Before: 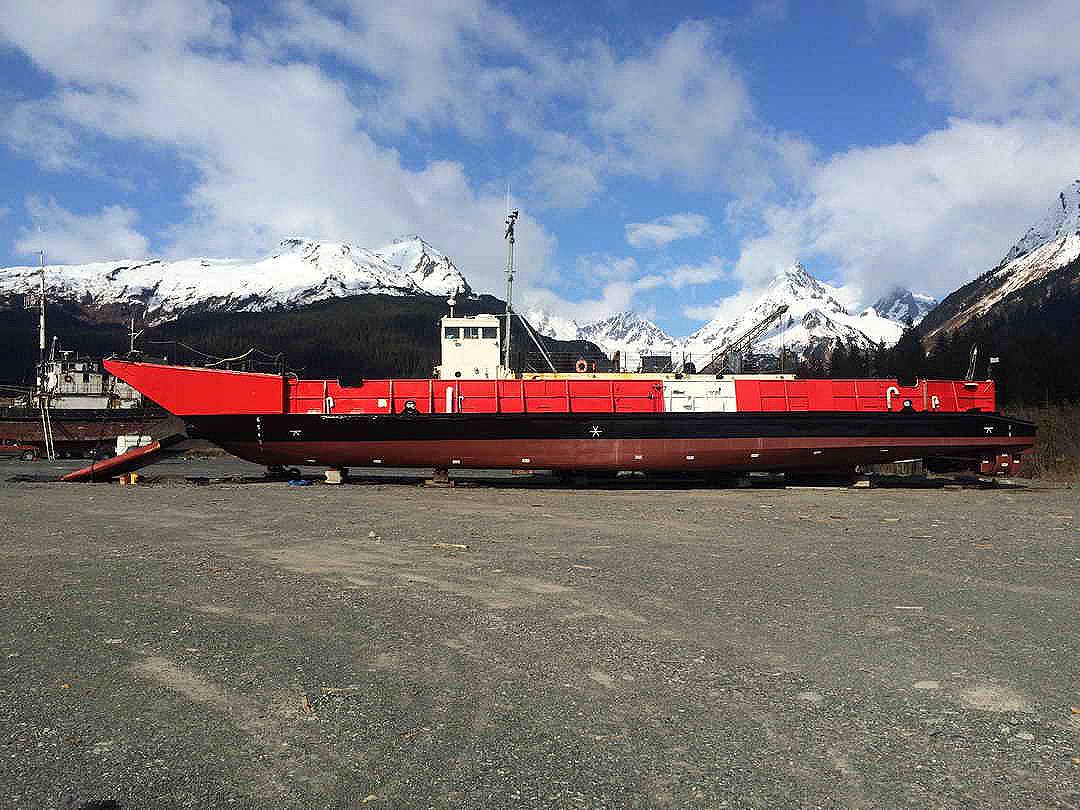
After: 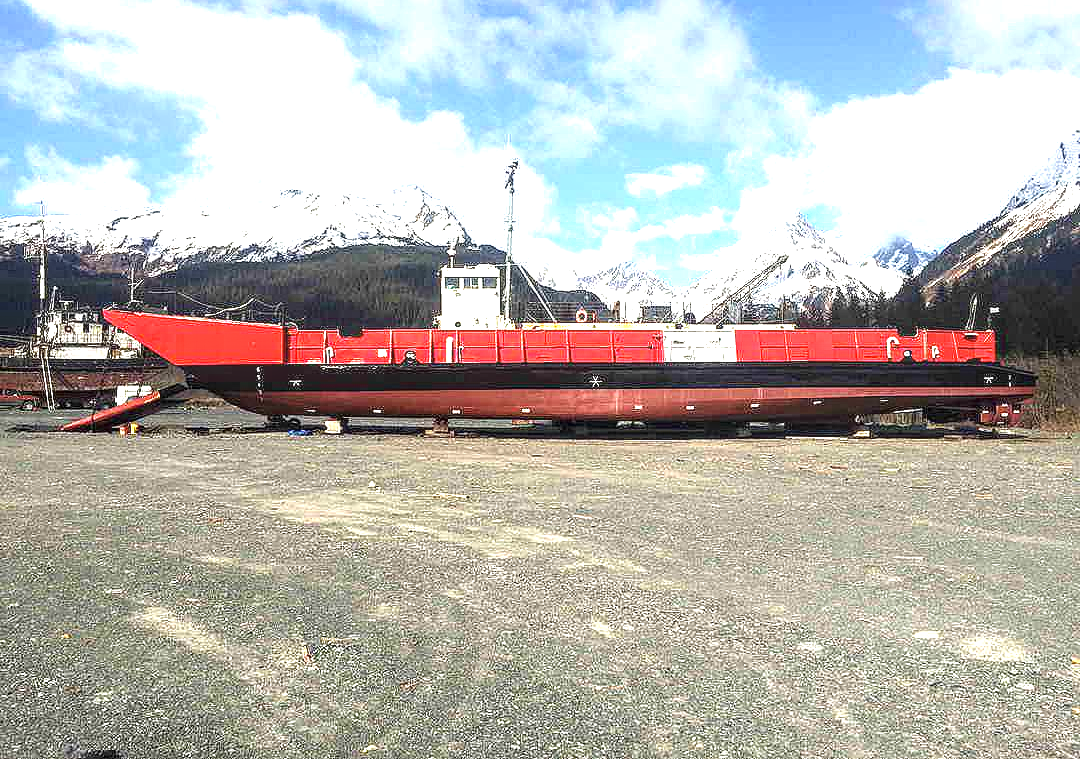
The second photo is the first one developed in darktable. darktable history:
contrast equalizer: octaves 7, y [[0.6 ×6], [0.55 ×6], [0 ×6], [0 ×6], [0 ×6]], mix 0.15
shadows and highlights: radius 93.07, shadows -14.46, white point adjustment 0.23, highlights 31.48, compress 48.23%, highlights color adjustment 52.79%, soften with gaussian
local contrast: on, module defaults
exposure: black level correction 0, exposure 1.388 EV, compensate exposure bias true, compensate highlight preservation false
crop and rotate: top 6.25%
